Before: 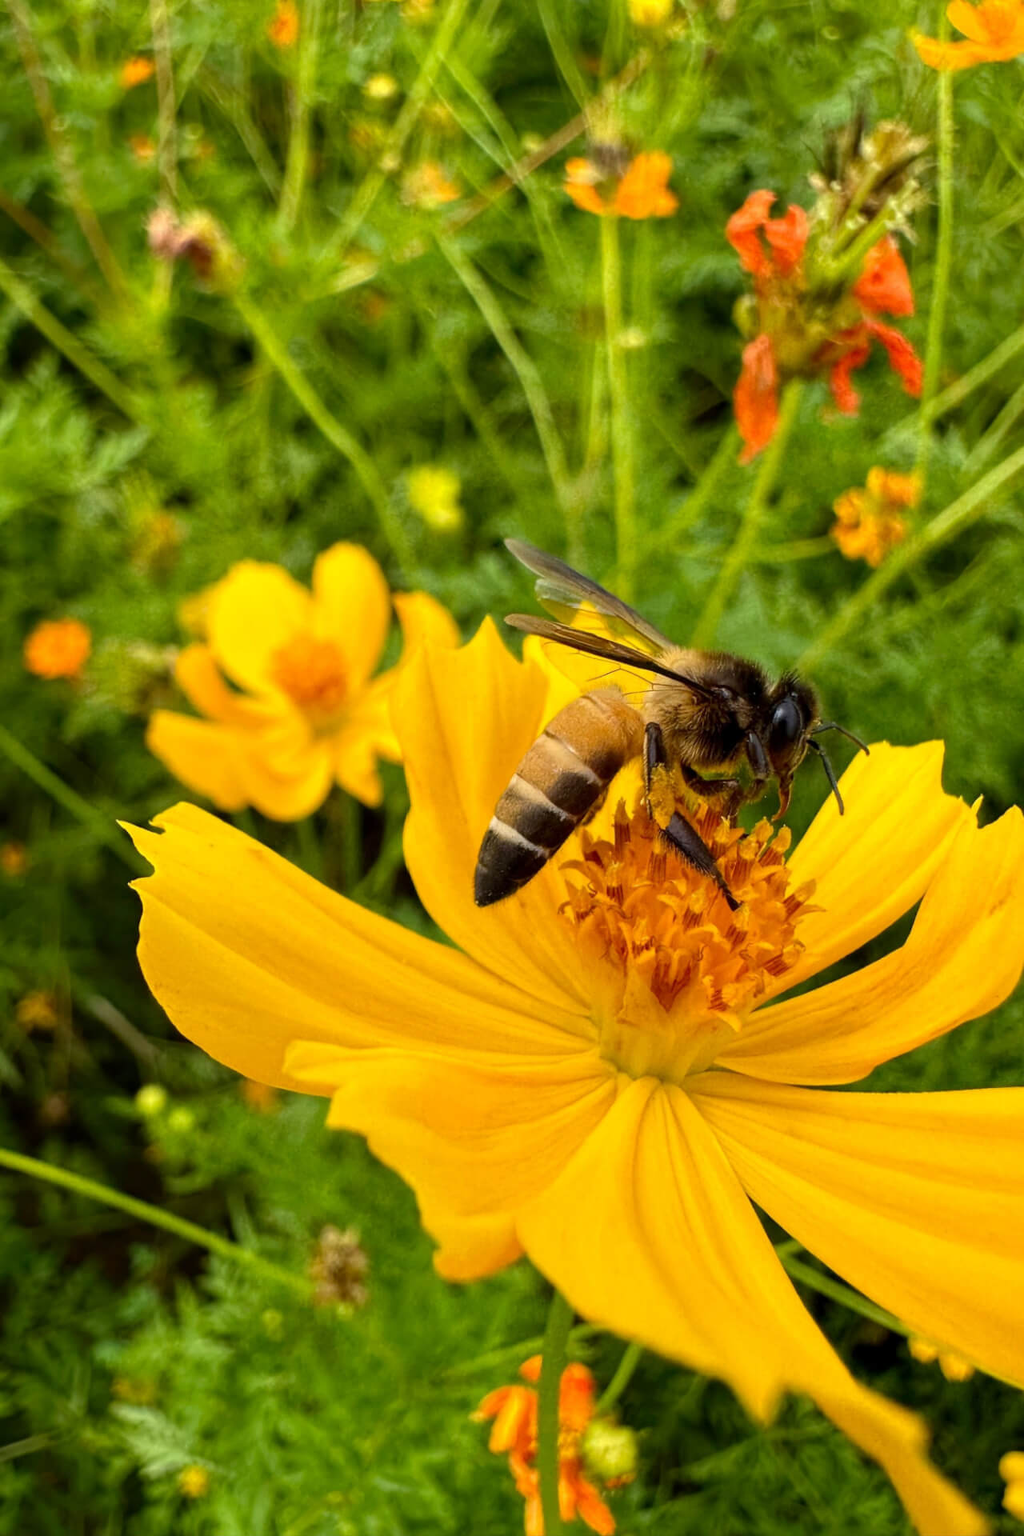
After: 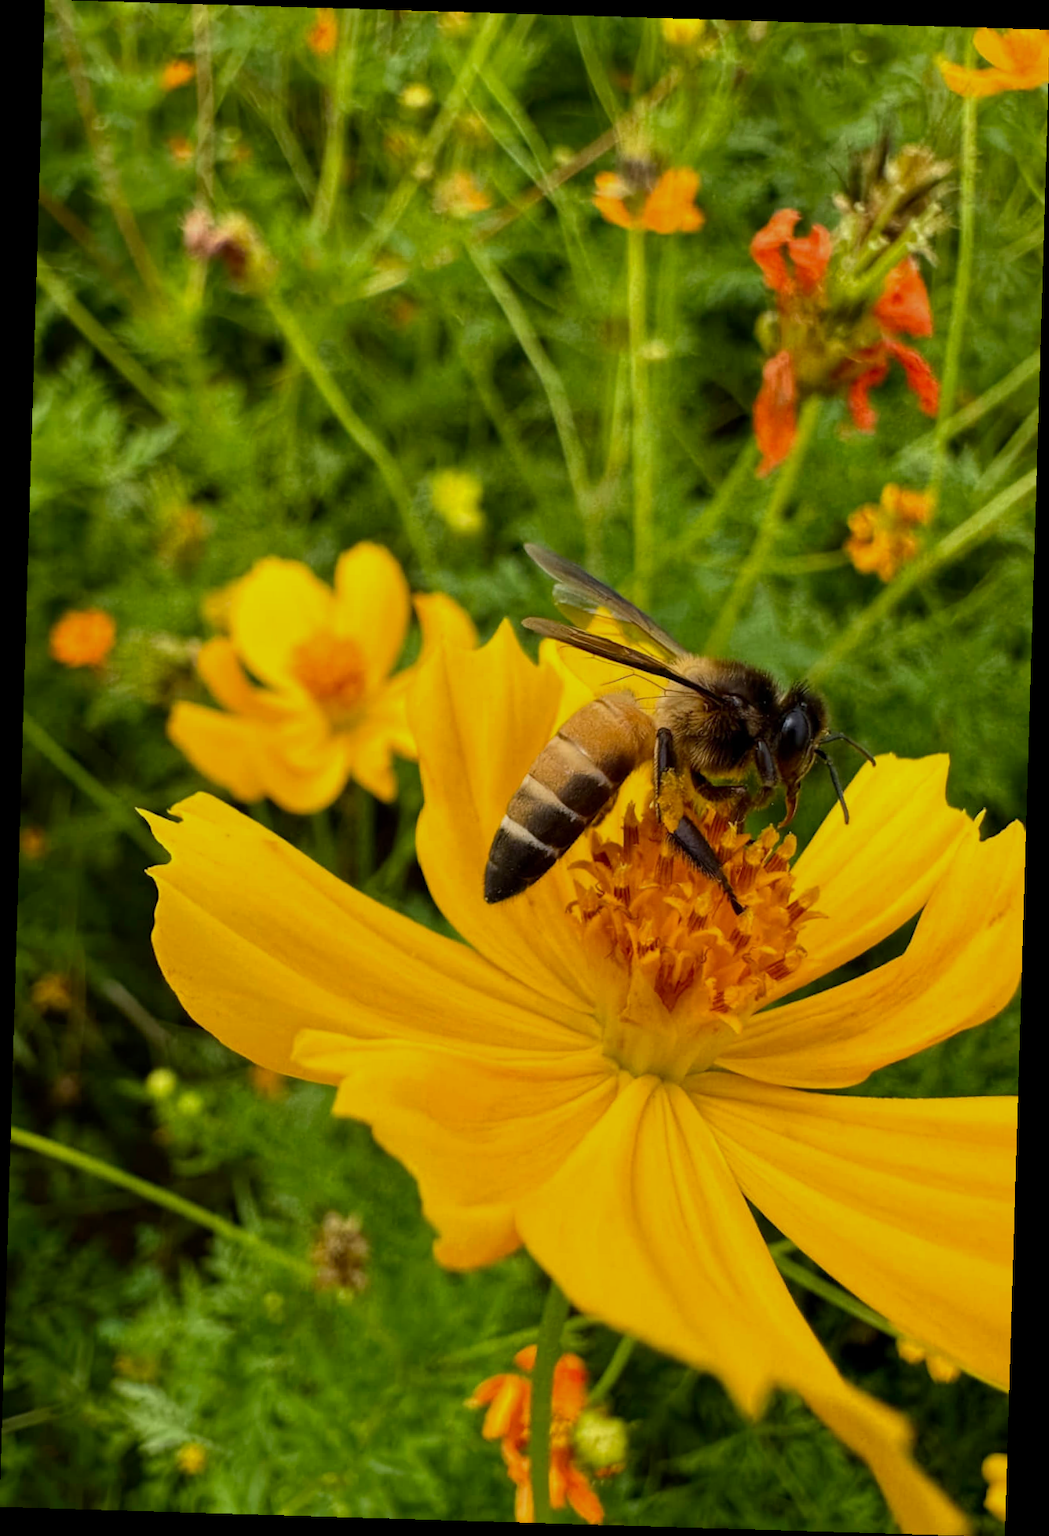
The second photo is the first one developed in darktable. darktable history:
rotate and perspective: rotation 1.72°, automatic cropping off
exposure: exposure -0.462 EV, compensate highlight preservation false
contrast brightness saturation: contrast 0.08, saturation 0.02
